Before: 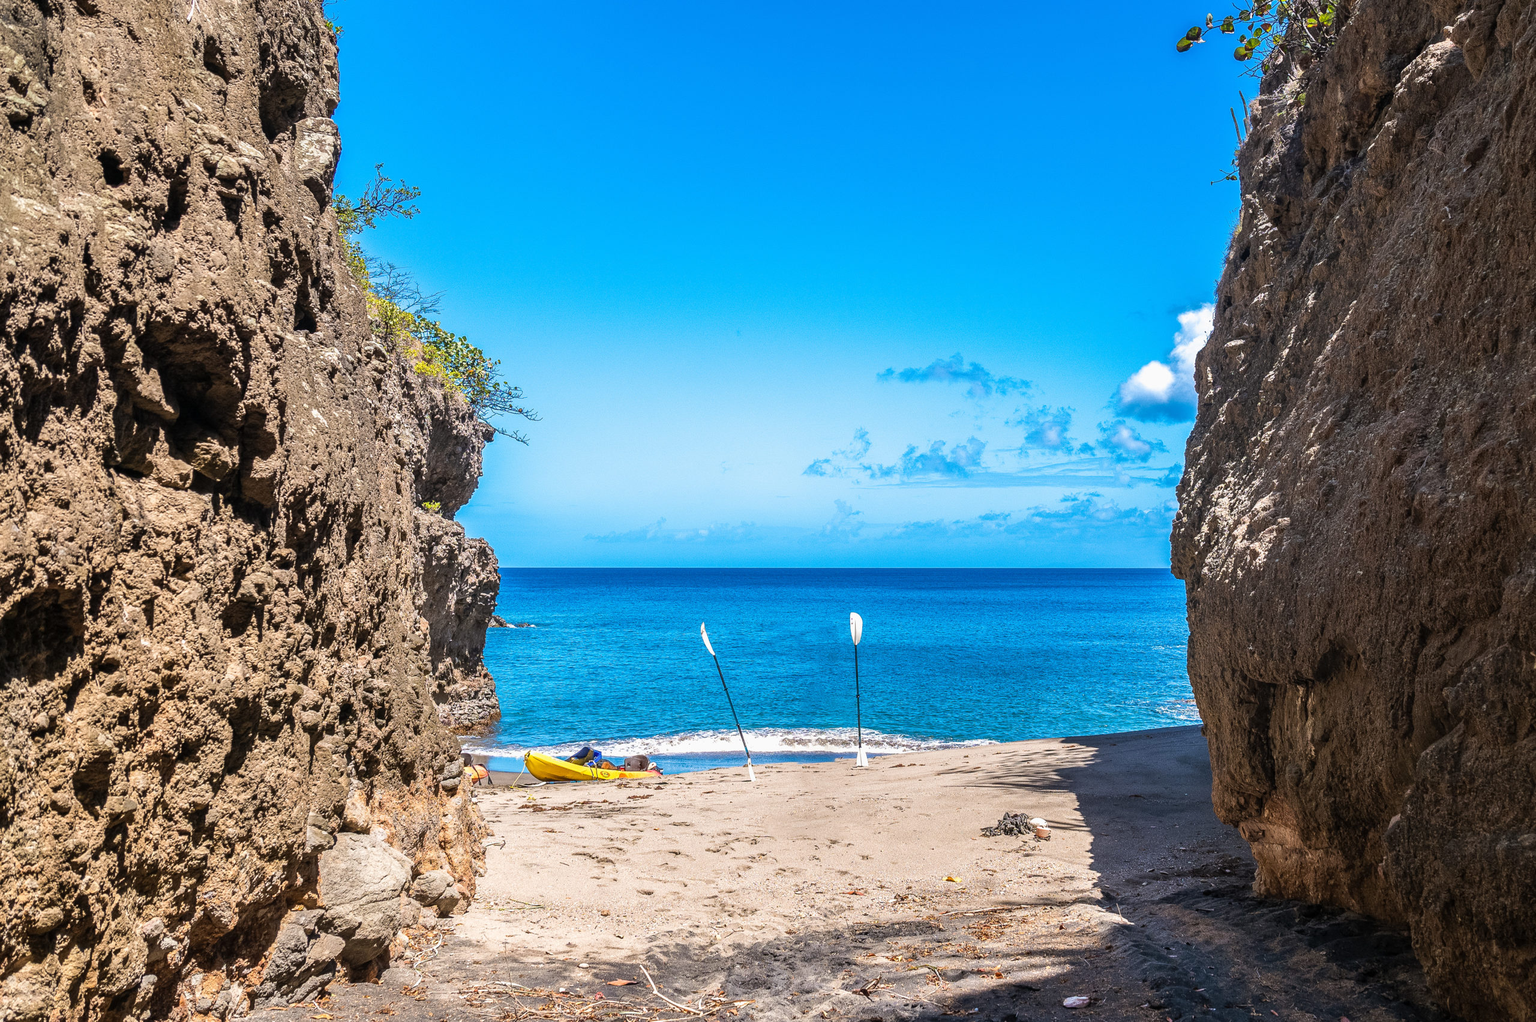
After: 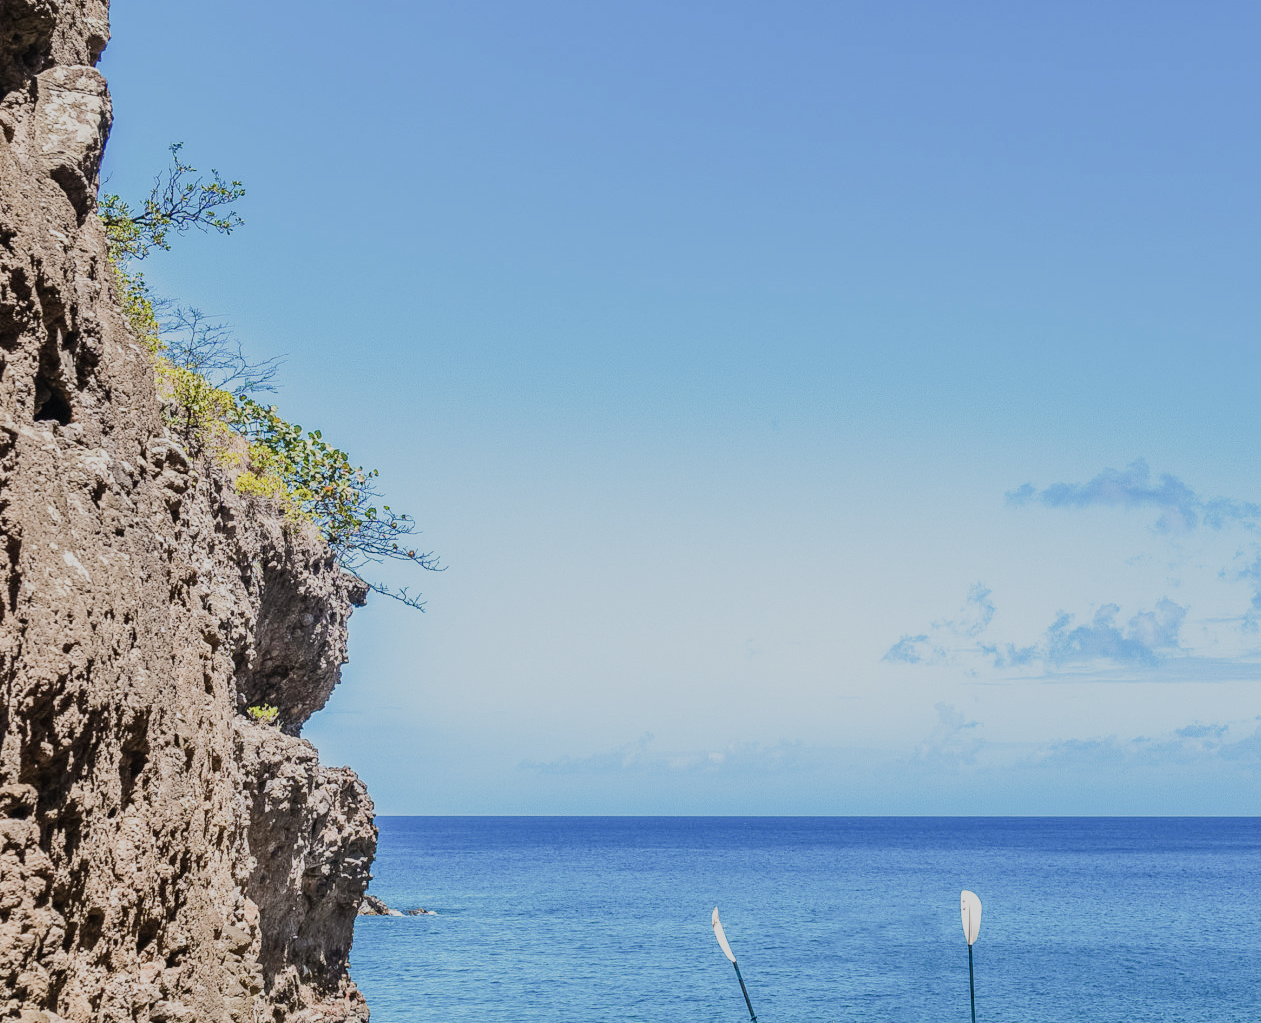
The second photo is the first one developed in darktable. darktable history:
tone equalizer: -8 EV -0.417 EV, -7 EV -0.389 EV, -6 EV -0.333 EV, -5 EV -0.222 EV, -3 EV 0.222 EV, -2 EV 0.333 EV, -1 EV 0.389 EV, +0 EV 0.417 EV, edges refinement/feathering 500, mask exposure compensation -1.57 EV, preserve details no
exposure: black level correction 0, exposure 0.3 EV, compensate highlight preservation false
crop: left 17.835%, top 7.675%, right 32.881%, bottom 32.213%
sigmoid: contrast 1.05, skew -0.15
